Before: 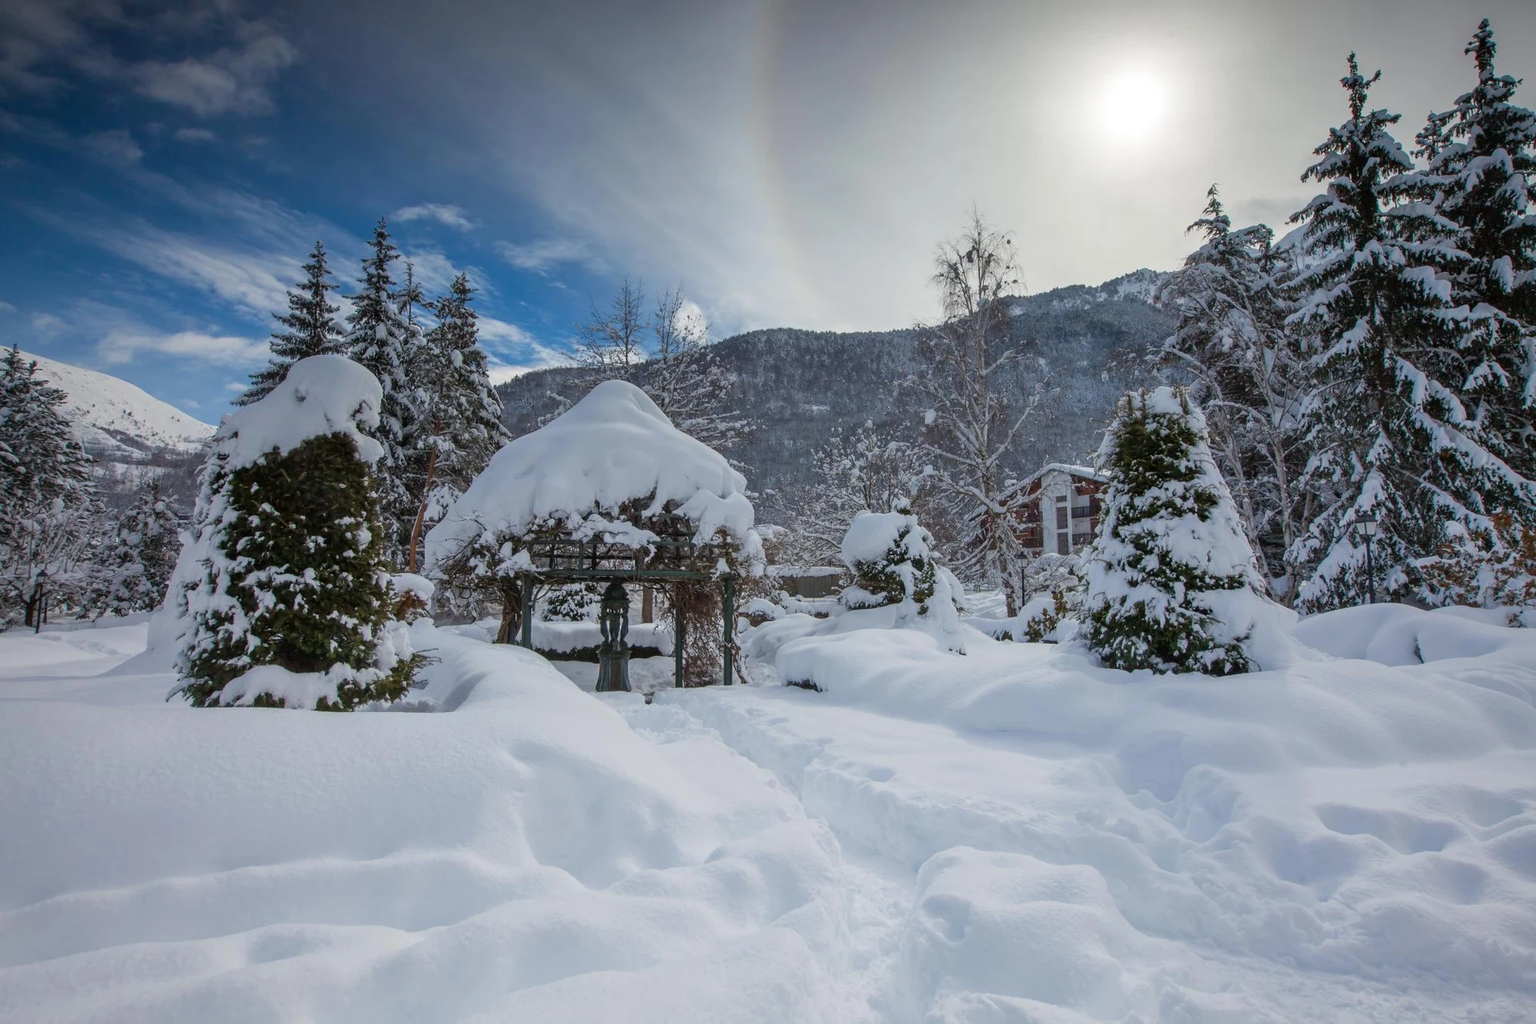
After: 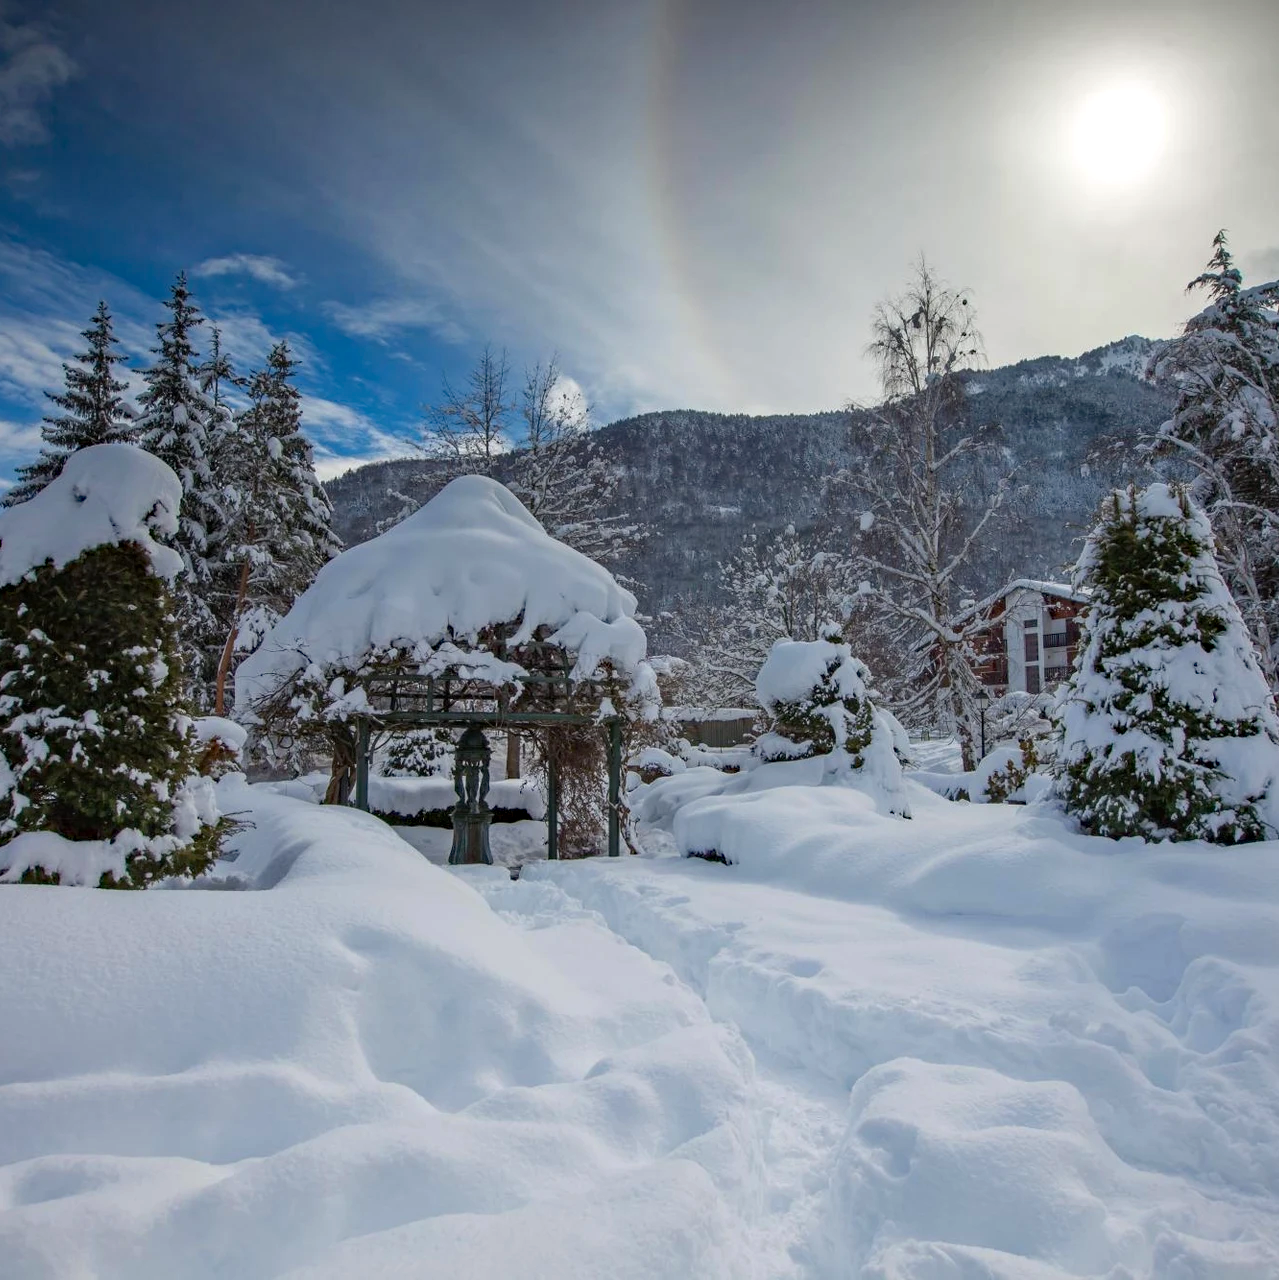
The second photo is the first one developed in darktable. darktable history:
white balance: emerald 1
crop: left 15.419%, right 17.914%
haze removal: strength 0.29, distance 0.25, compatibility mode true, adaptive false
